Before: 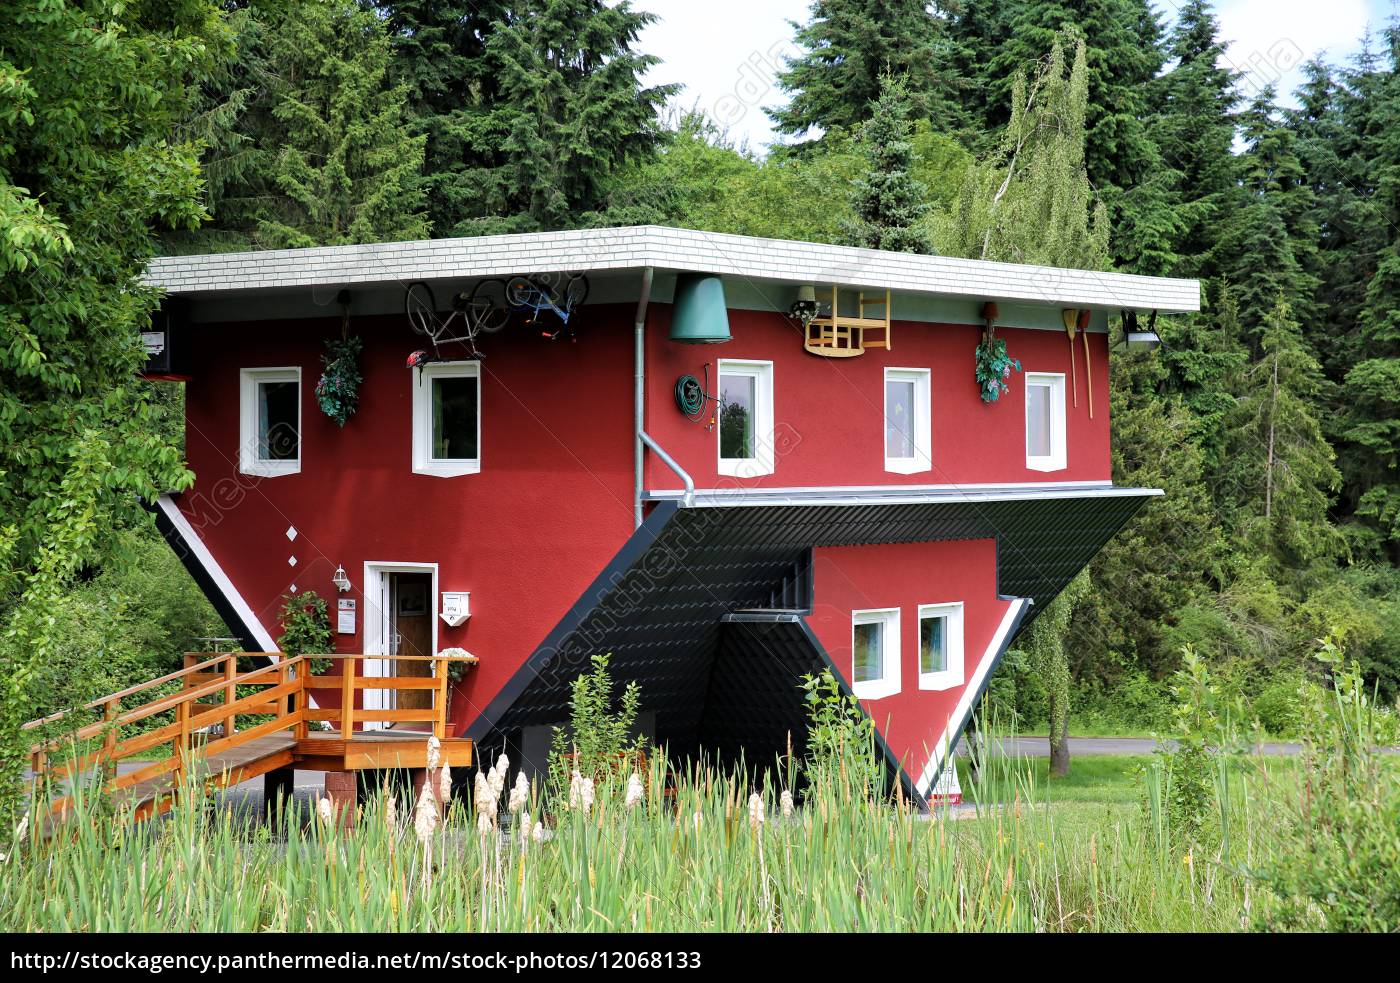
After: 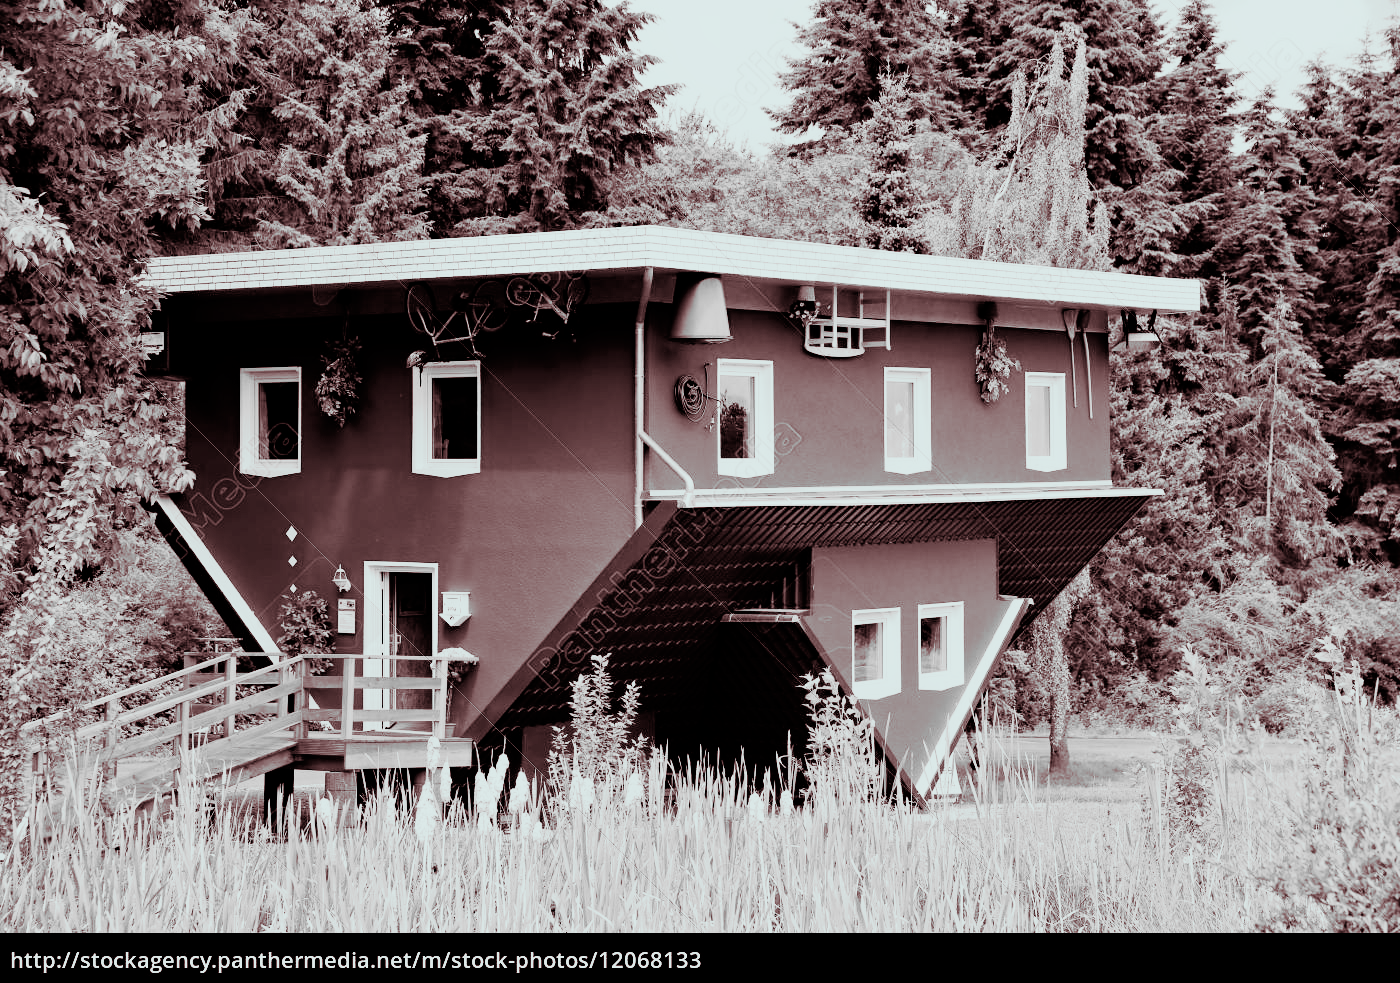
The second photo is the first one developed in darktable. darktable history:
color contrast: green-magenta contrast 0.8, blue-yellow contrast 1.1, unbound 0
haze removal: compatibility mode true, adaptive false
filmic rgb: black relative exposure -7.65 EV, white relative exposure 4.56 EV, hardness 3.61
monochrome: a 2.21, b -1.33, size 2.2
exposure: exposure 0.566 EV, compensate highlight preservation false
split-toning: highlights › hue 180°
tone curve: curves: ch0 [(0, 0) (0.078, 0.029) (0.265, 0.241) (0.507, 0.56) (0.744, 0.826) (1, 0.948)]; ch1 [(0, 0) (0.346, 0.307) (0.418, 0.383) (0.46, 0.439) (0.482, 0.493) (0.502, 0.5) (0.517, 0.506) (0.55, 0.557) (0.601, 0.637) (0.666, 0.7) (1, 1)]; ch2 [(0, 0) (0.346, 0.34) (0.431, 0.45) (0.485, 0.494) (0.5, 0.498) (0.508, 0.499) (0.532, 0.546) (0.579, 0.628) (0.625, 0.668) (1, 1)], color space Lab, independent channels, preserve colors none
